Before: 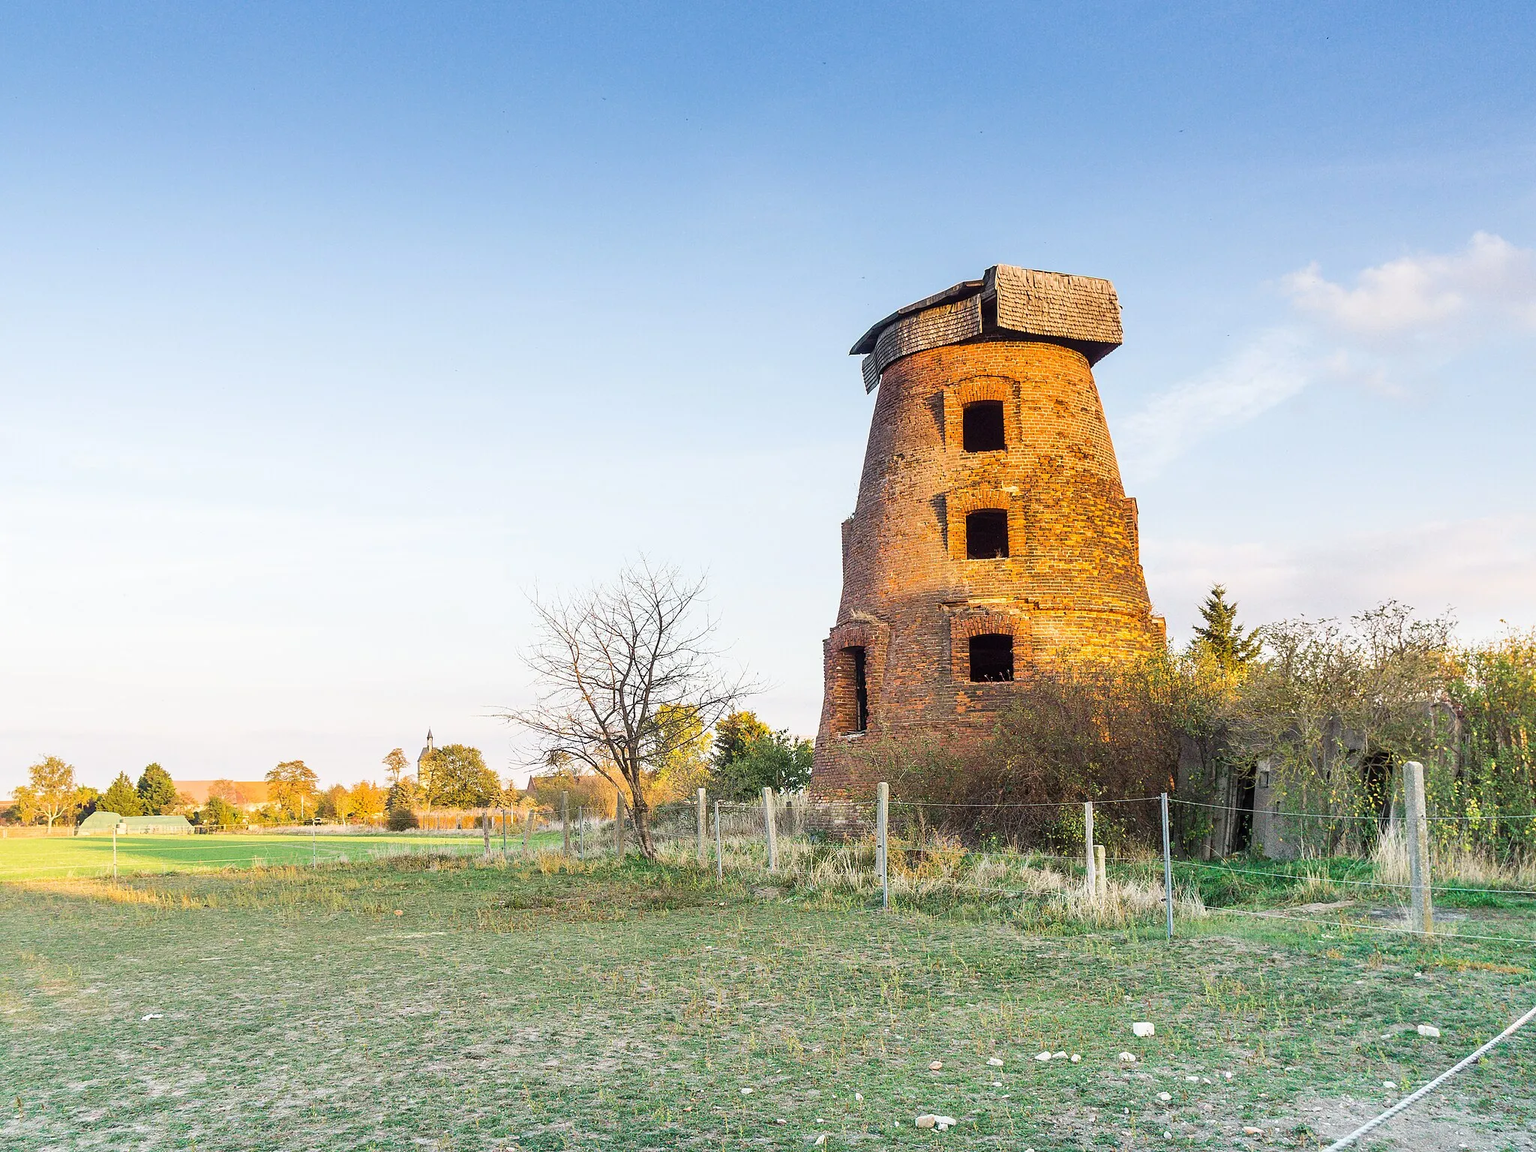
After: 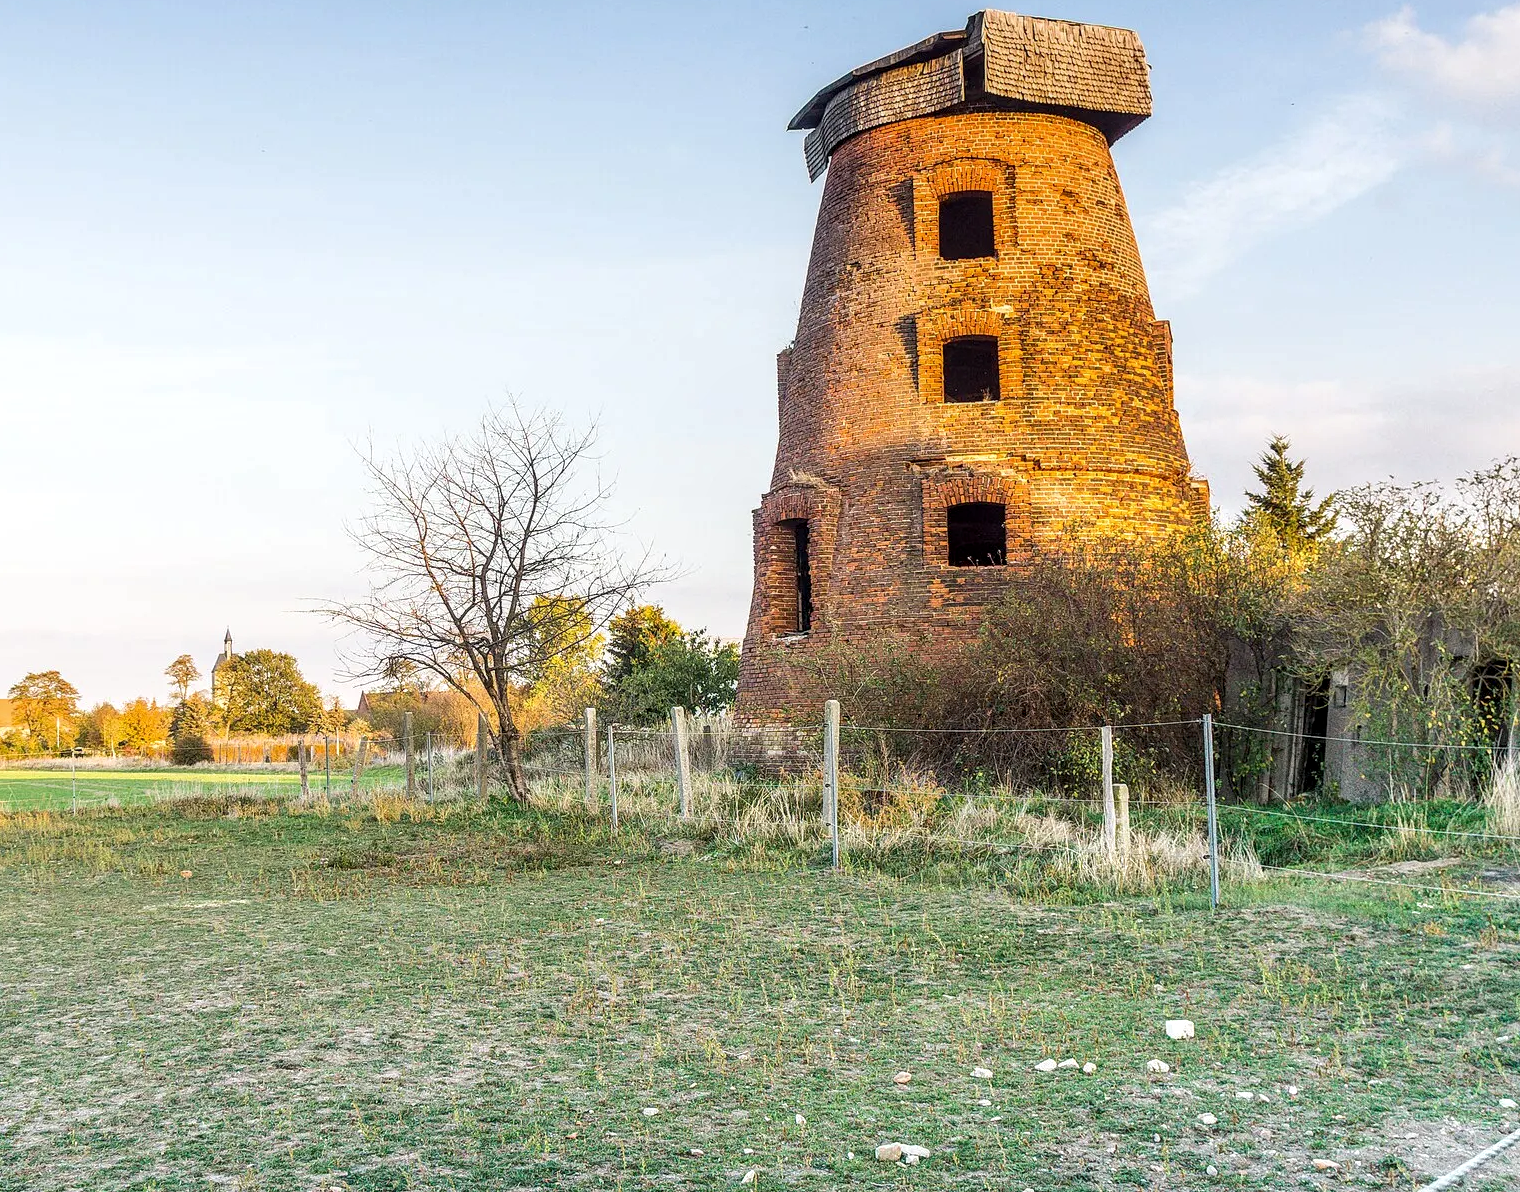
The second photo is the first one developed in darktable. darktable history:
local contrast: detail 130%
crop: left 16.879%, top 22.374%, right 8.884%
